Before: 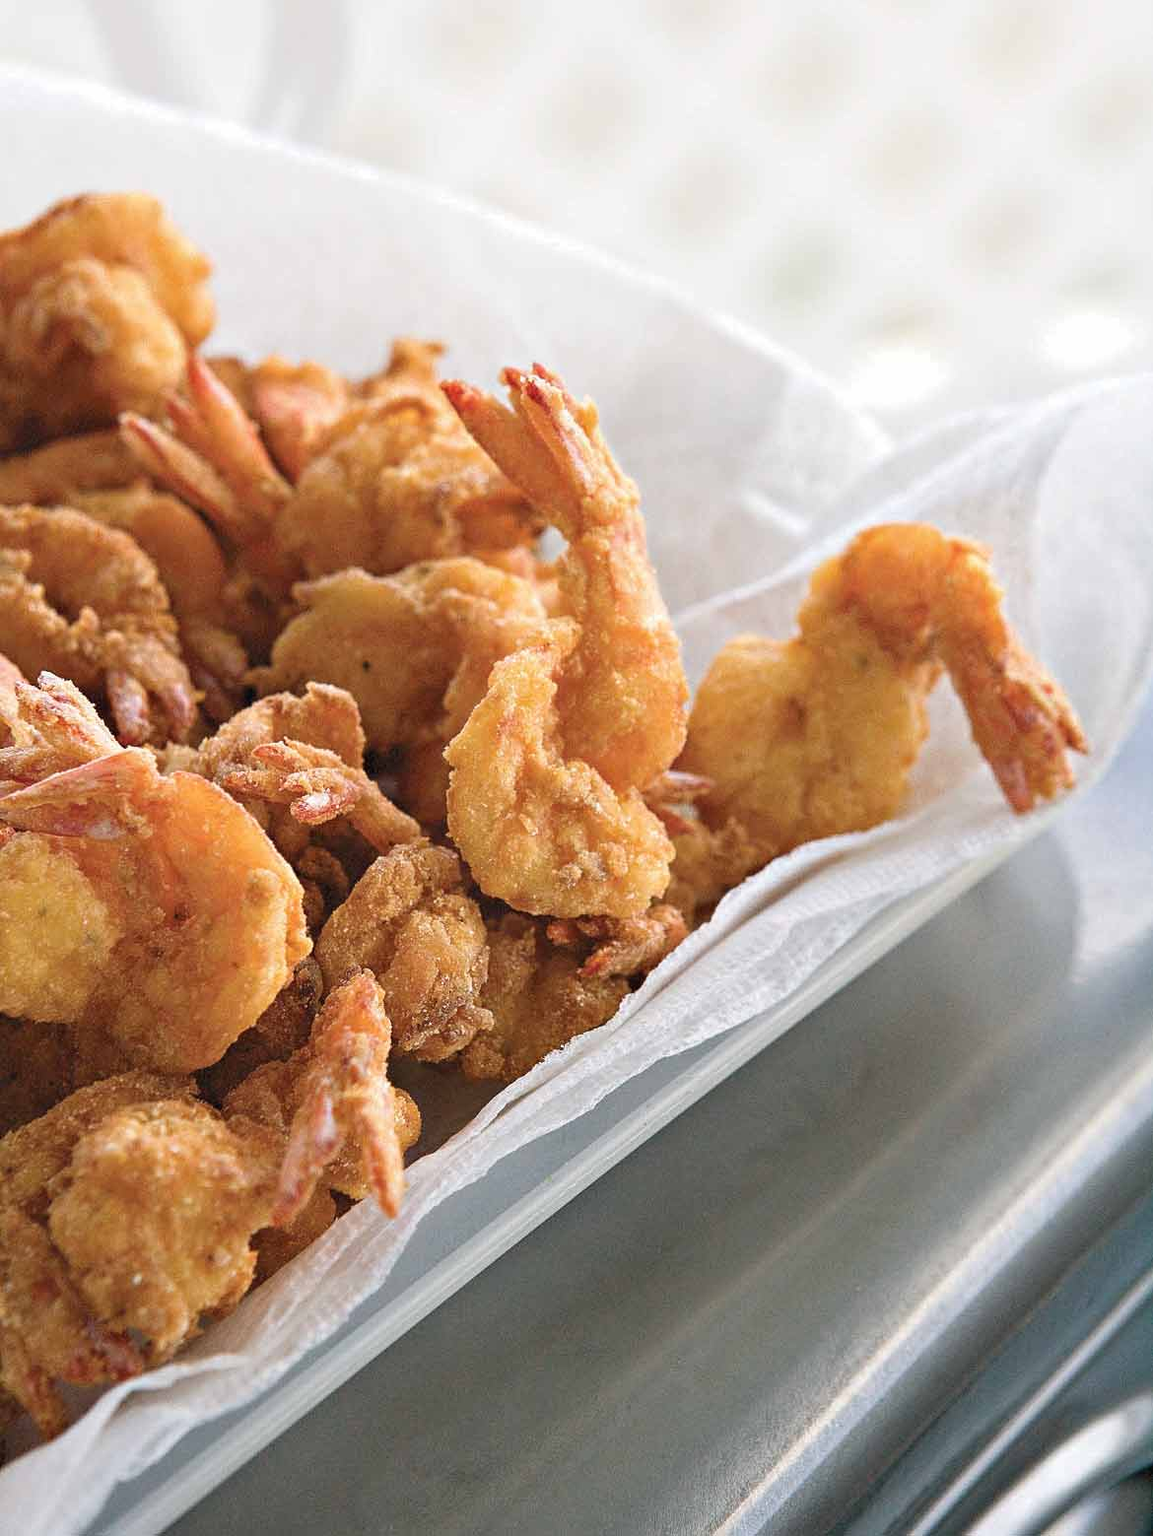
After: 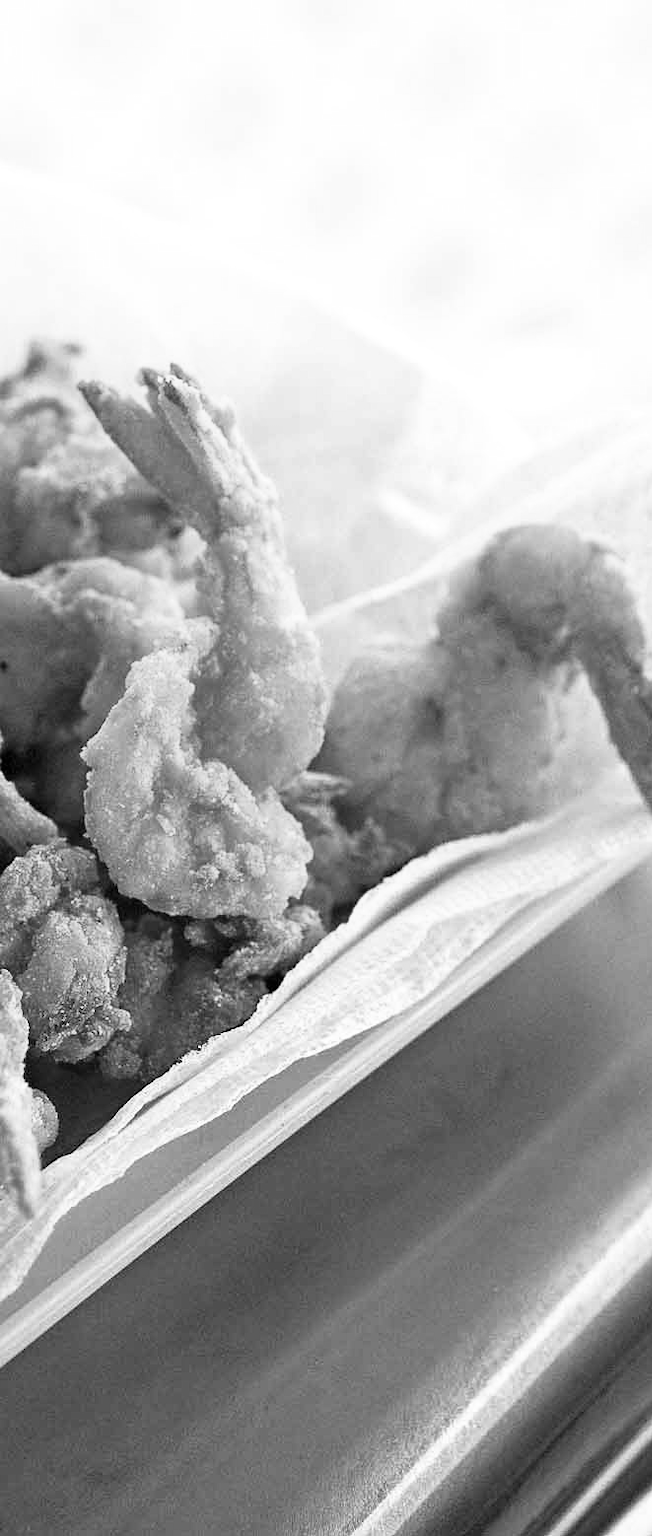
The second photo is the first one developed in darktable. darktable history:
filmic rgb: white relative exposure 2.34 EV, hardness 6.59
monochrome: size 1
crop: left 31.458%, top 0%, right 11.876%
rgb curve: curves: ch2 [(0, 0) (0.567, 0.512) (1, 1)], mode RGB, independent channels
